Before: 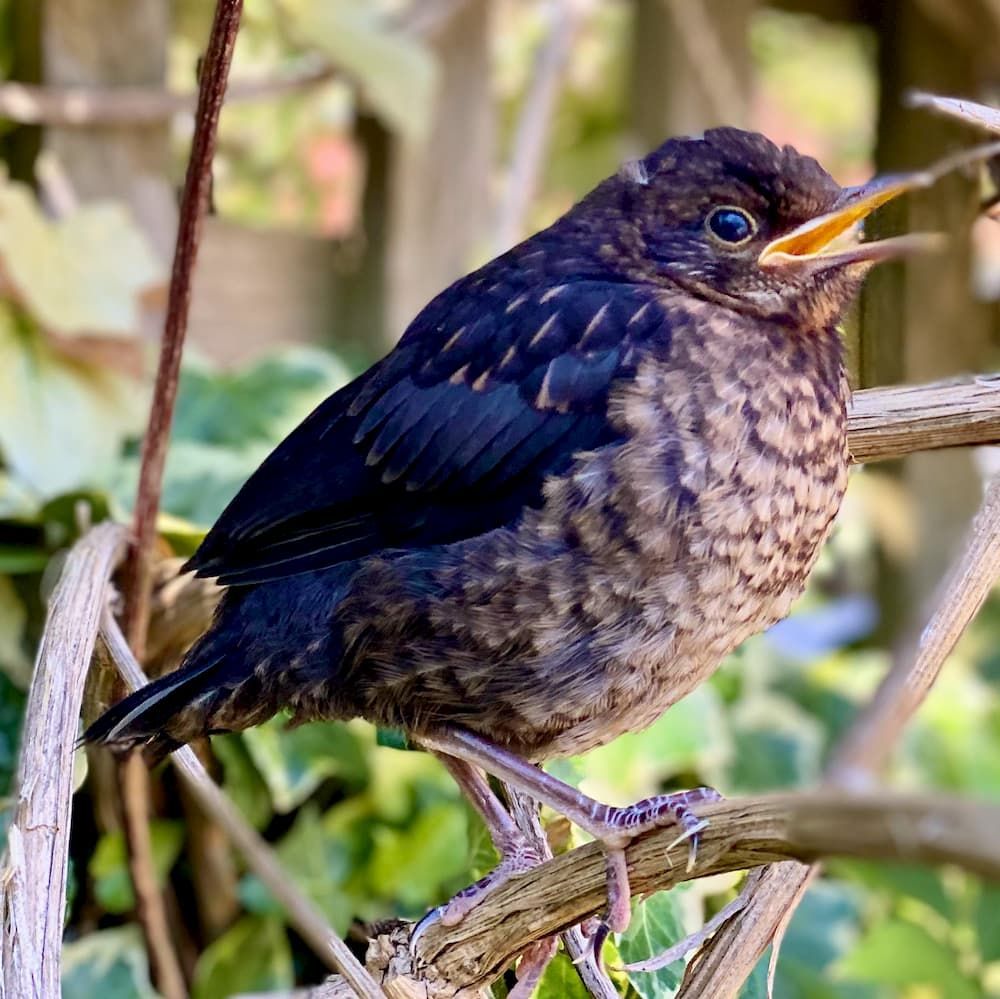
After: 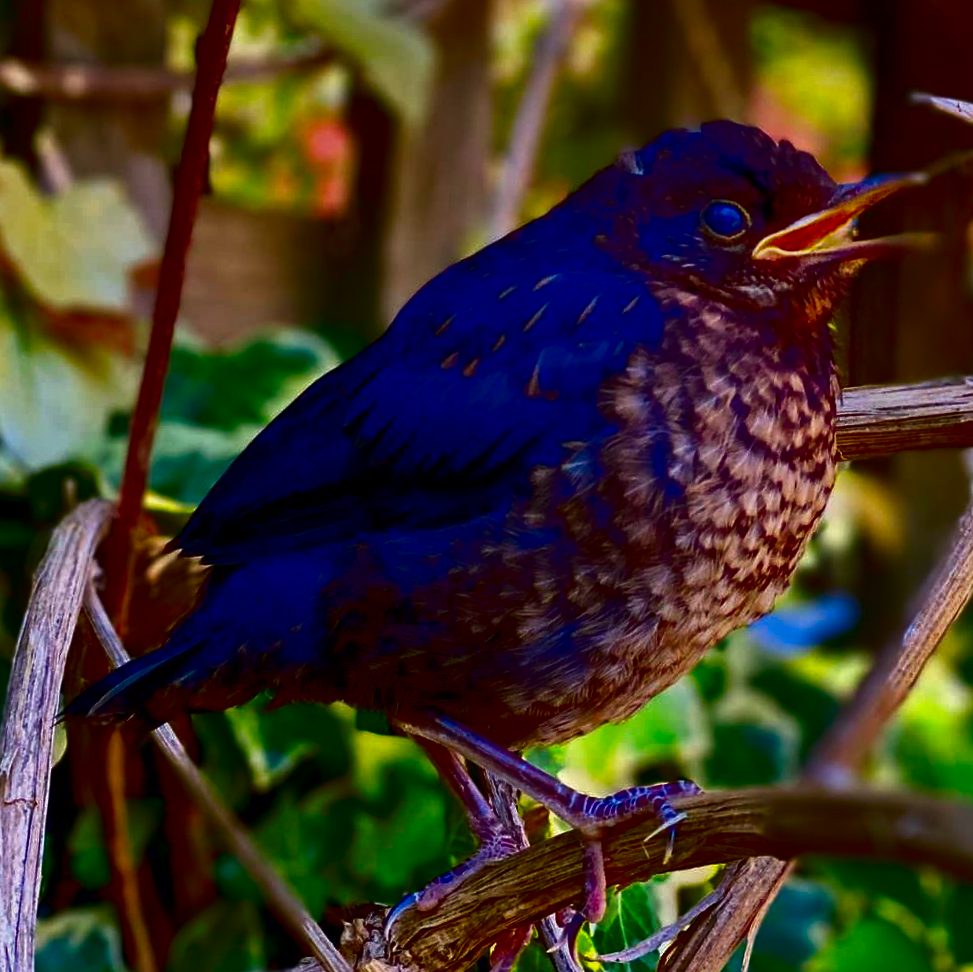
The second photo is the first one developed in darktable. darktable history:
crop and rotate: angle -1.6°
contrast brightness saturation: brightness -0.994, saturation 0.99
